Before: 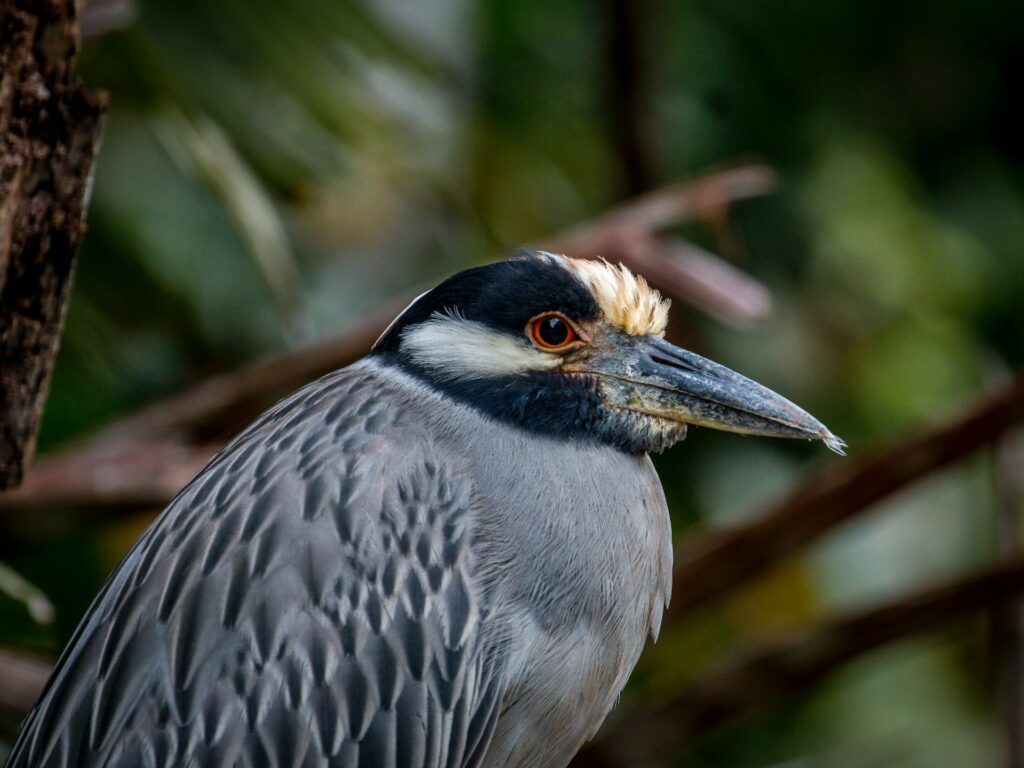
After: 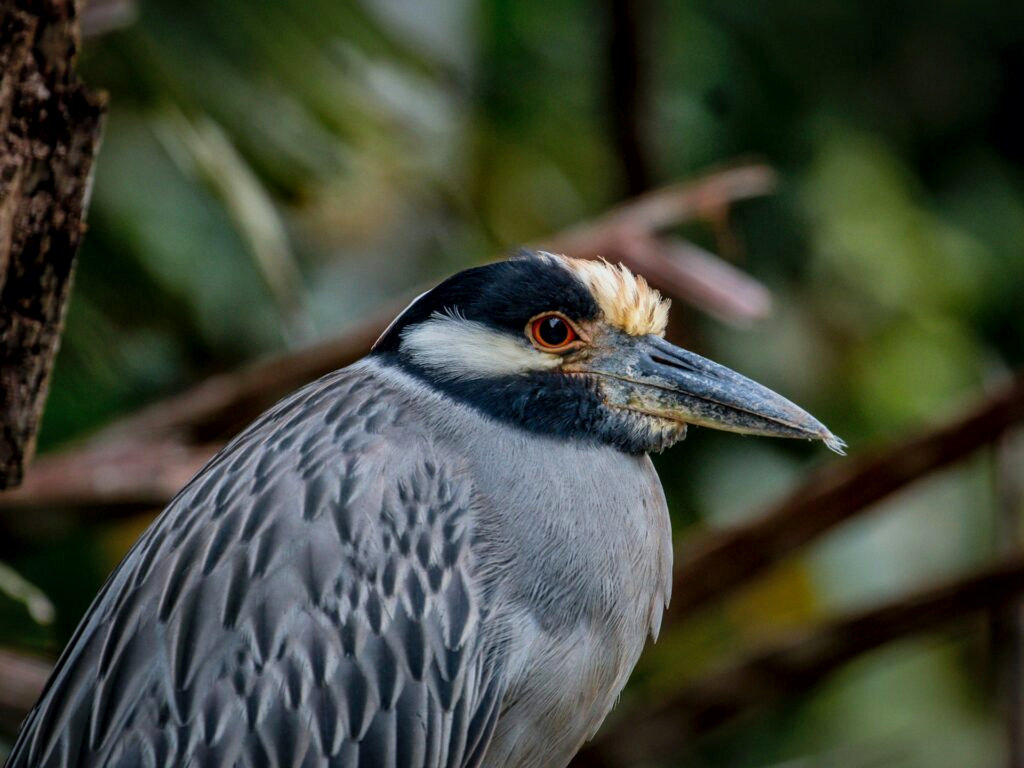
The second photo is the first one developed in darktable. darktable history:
local contrast: mode bilateral grid, contrast 20, coarseness 50, detail 130%, midtone range 0.2
exposure: exposure -0.36 EV, compensate highlight preservation false
tone equalizer: on, module defaults
contrast brightness saturation: brightness 0.09, saturation 0.19
